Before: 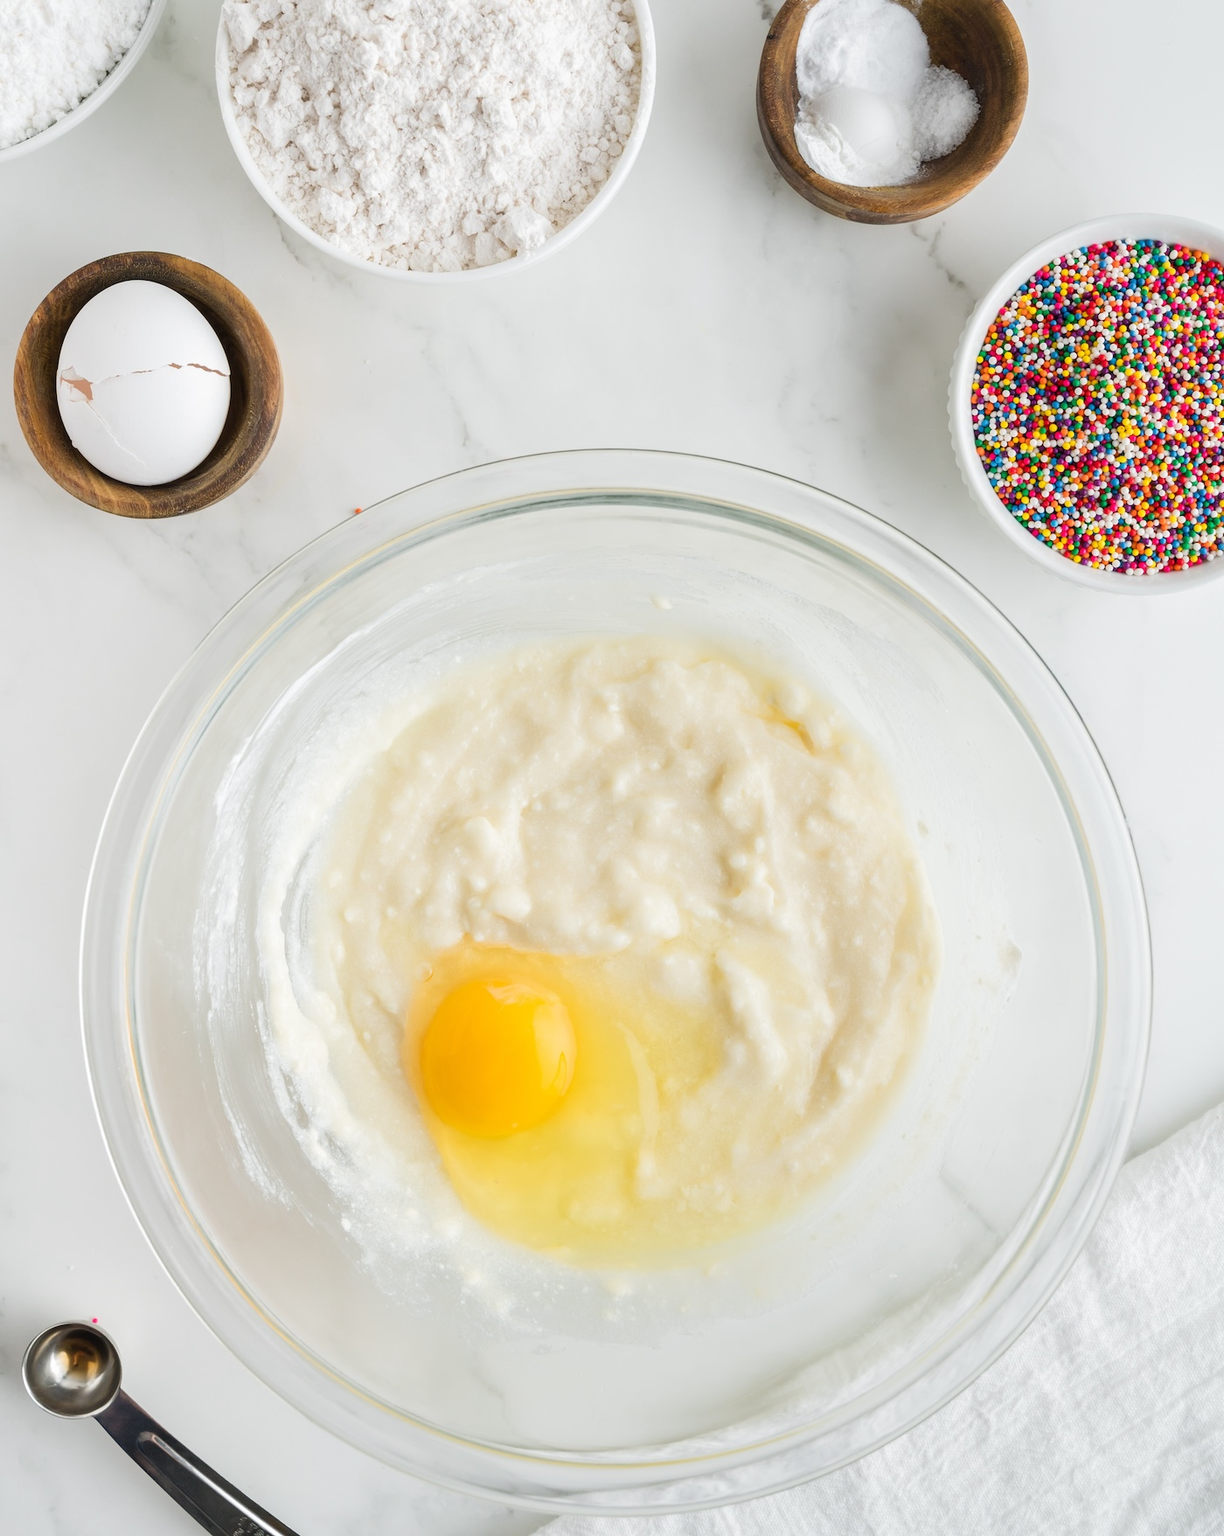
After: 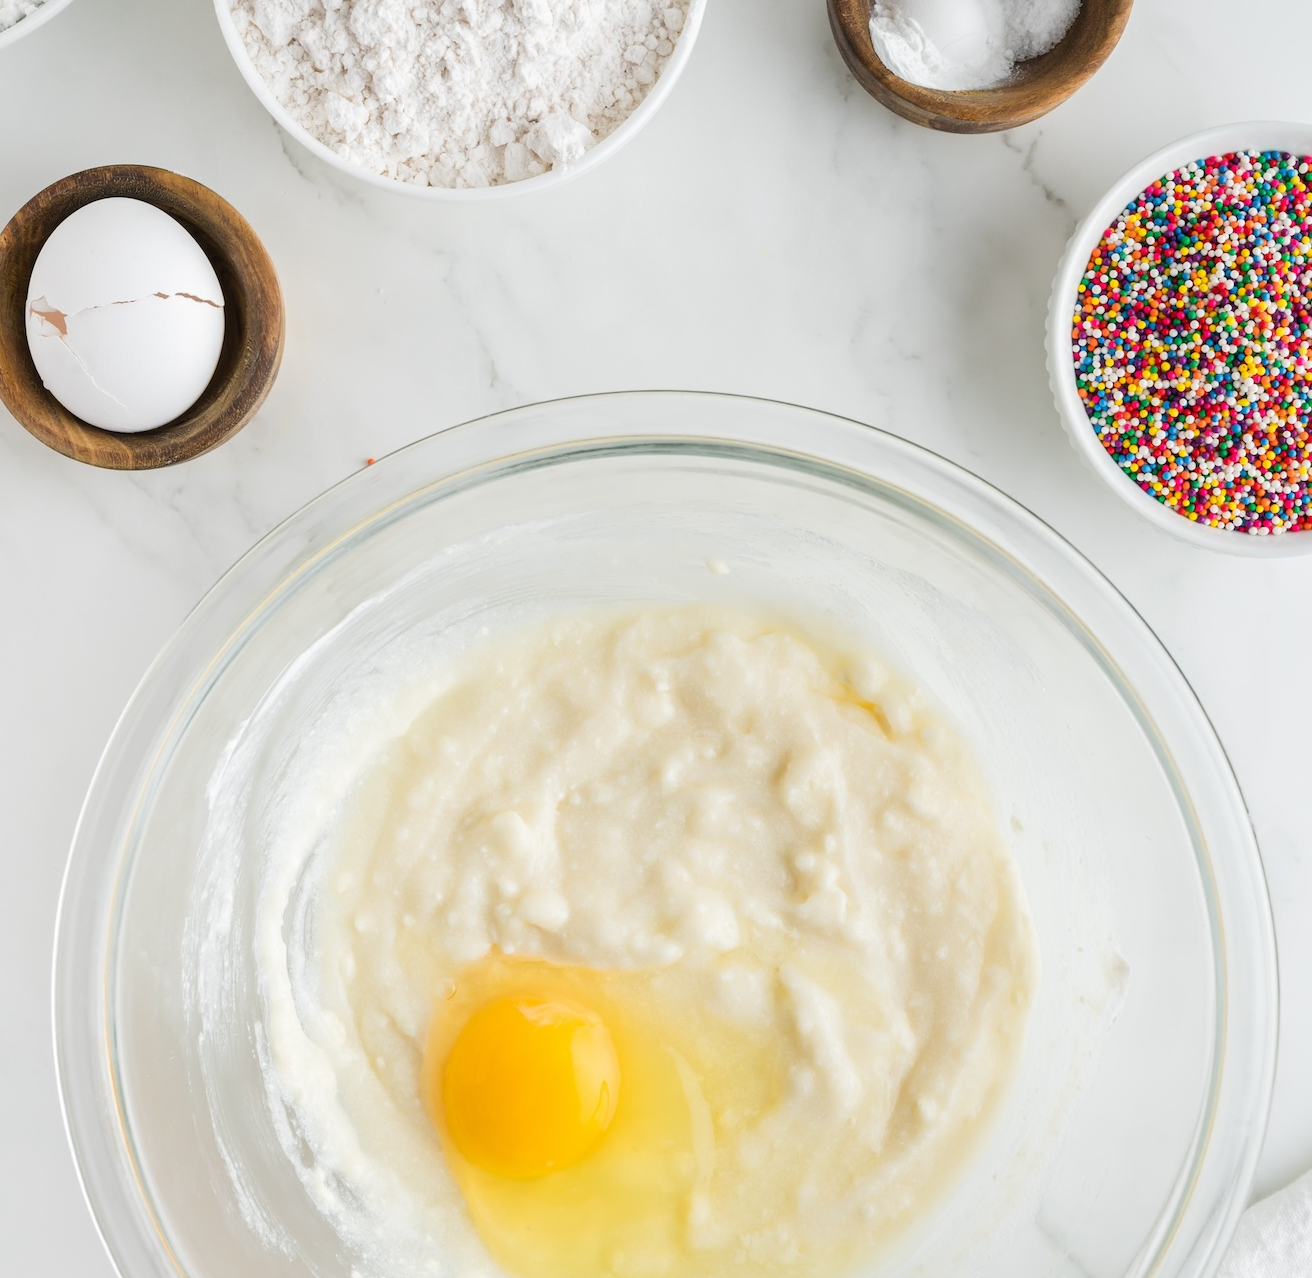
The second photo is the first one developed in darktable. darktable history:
crop: left 2.828%, top 7.017%, right 2.985%, bottom 20.157%
